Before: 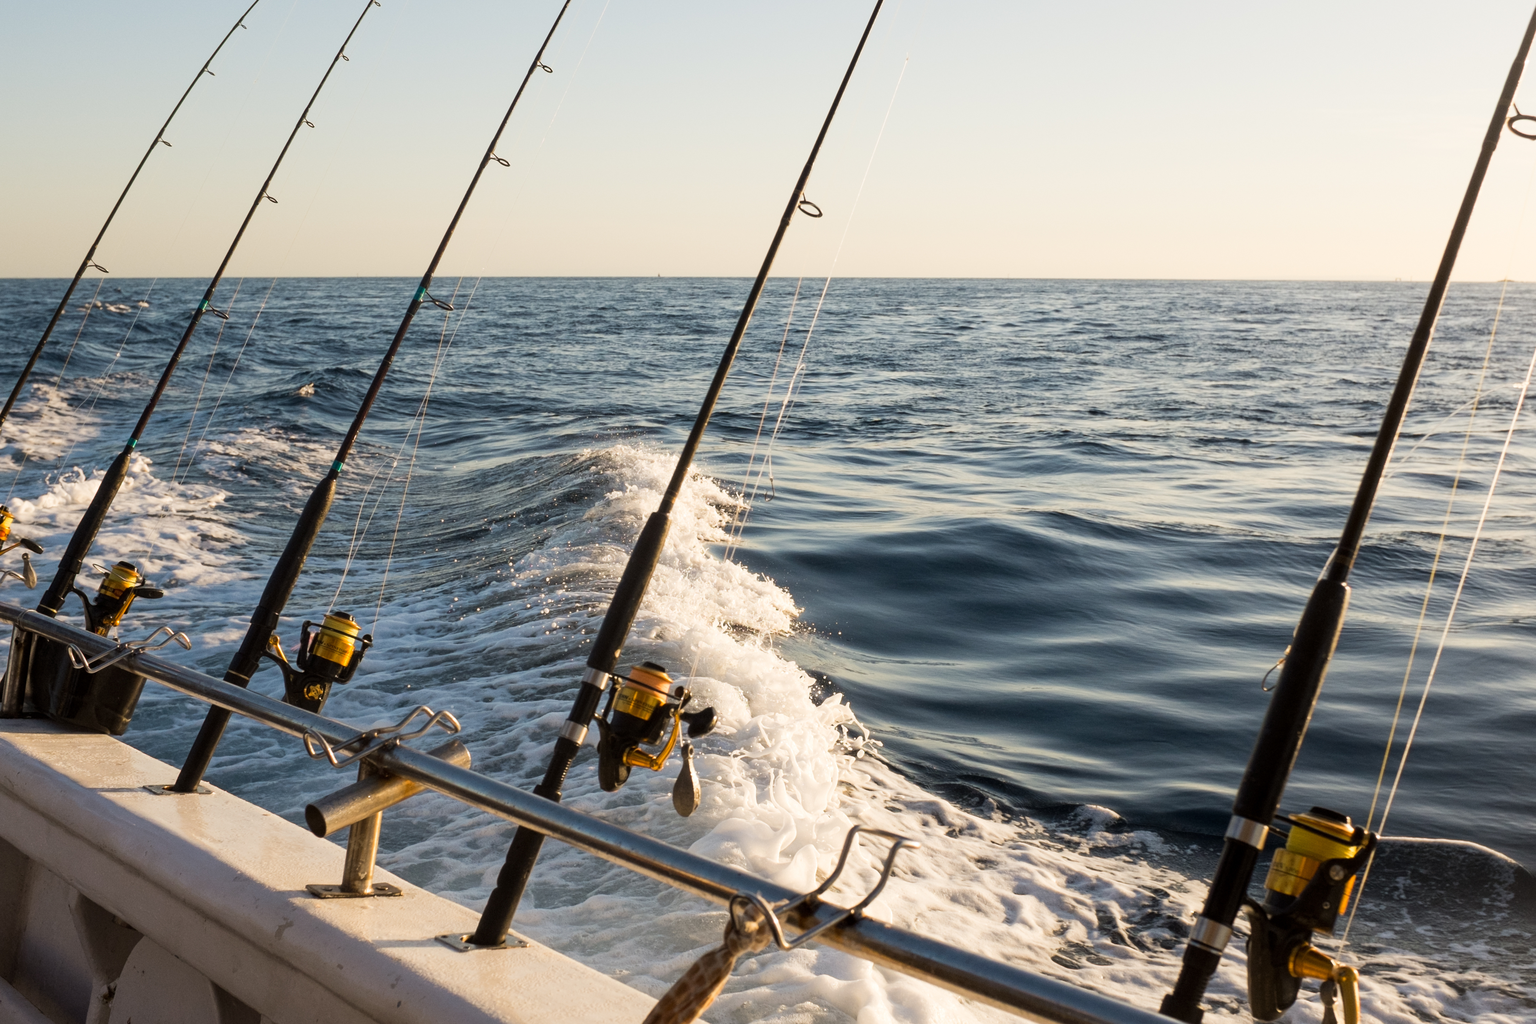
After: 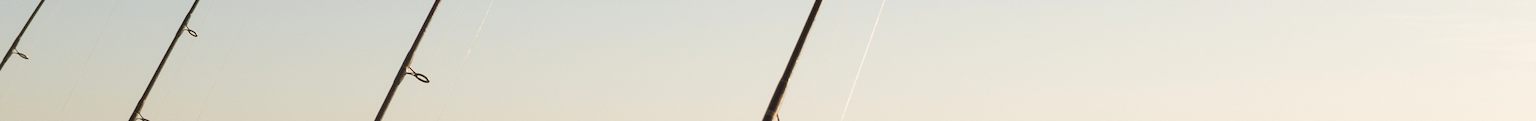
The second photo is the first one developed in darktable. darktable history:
shadows and highlights: shadows 10, white point adjustment 1, highlights -40
crop and rotate: left 9.644%, top 9.491%, right 6.021%, bottom 80.509%
